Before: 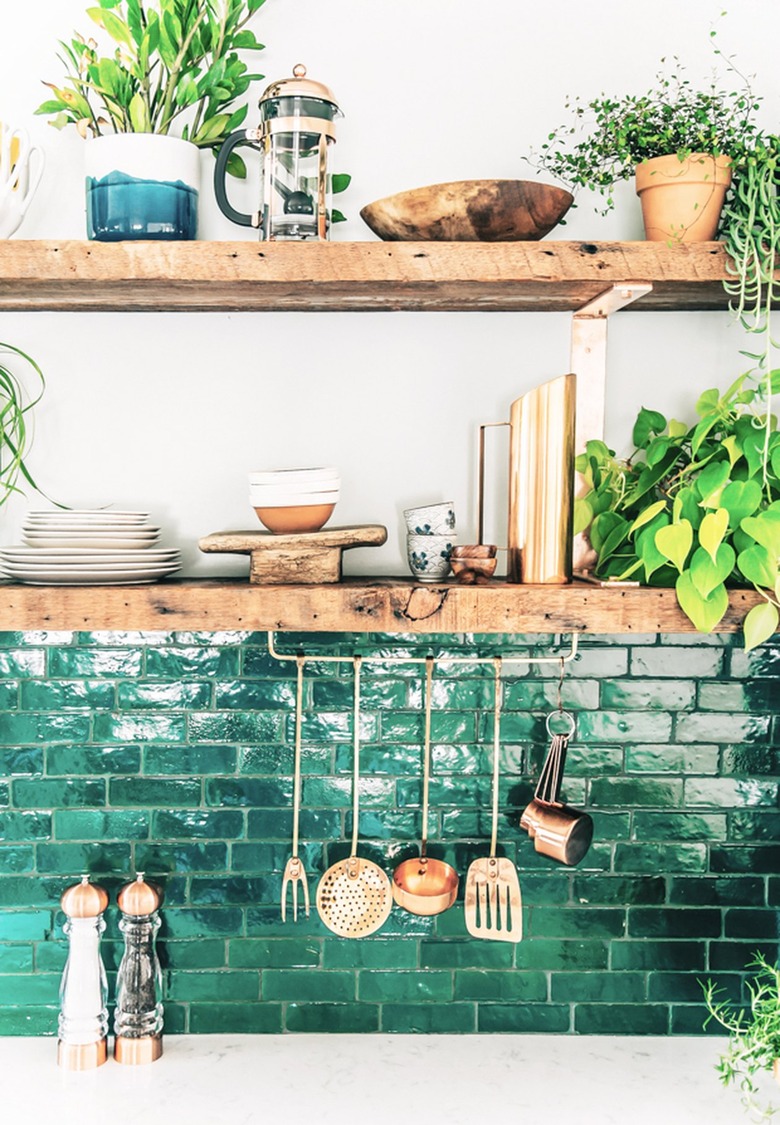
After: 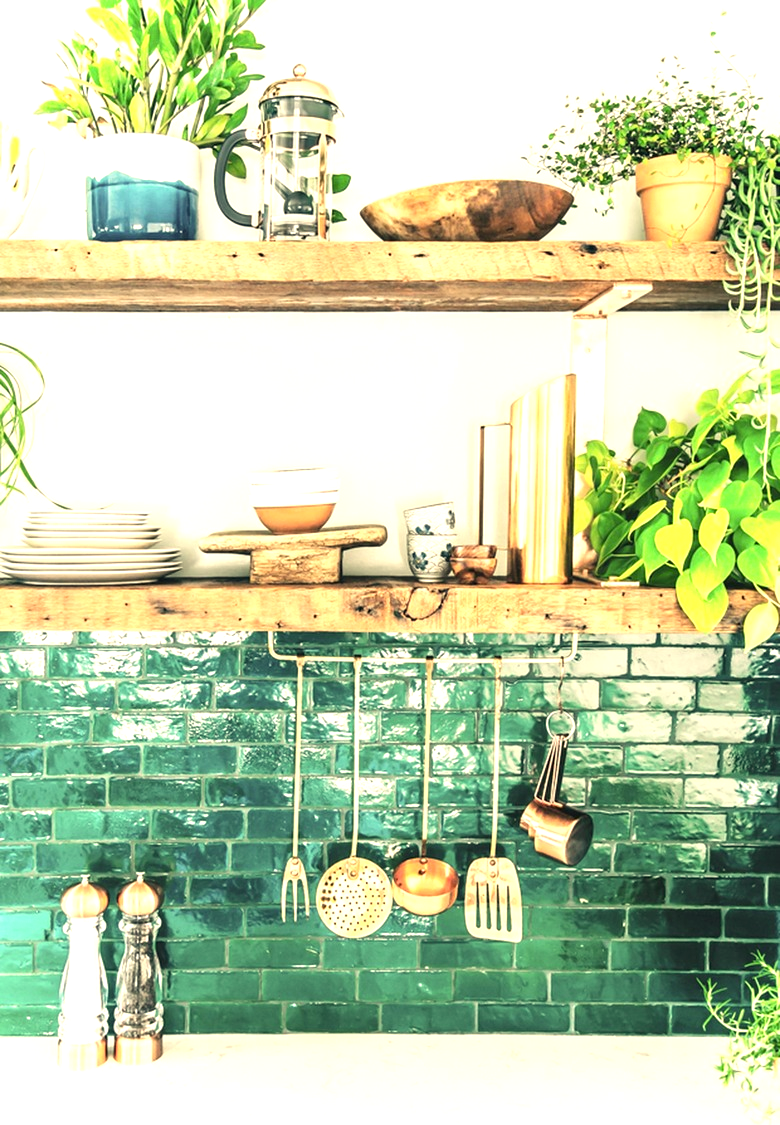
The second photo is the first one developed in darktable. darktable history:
exposure: black level correction 0, exposure 0.691 EV, compensate highlight preservation false
color correction: highlights a* 1.38, highlights b* 17.69
